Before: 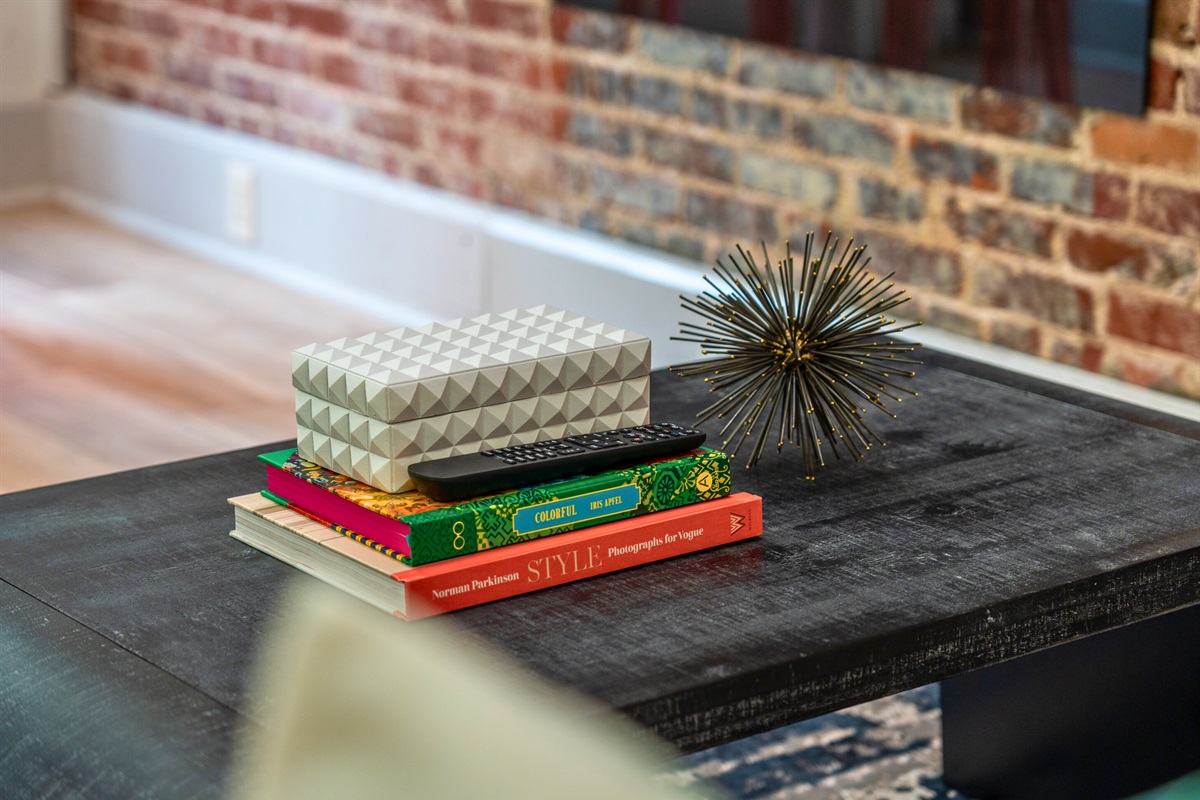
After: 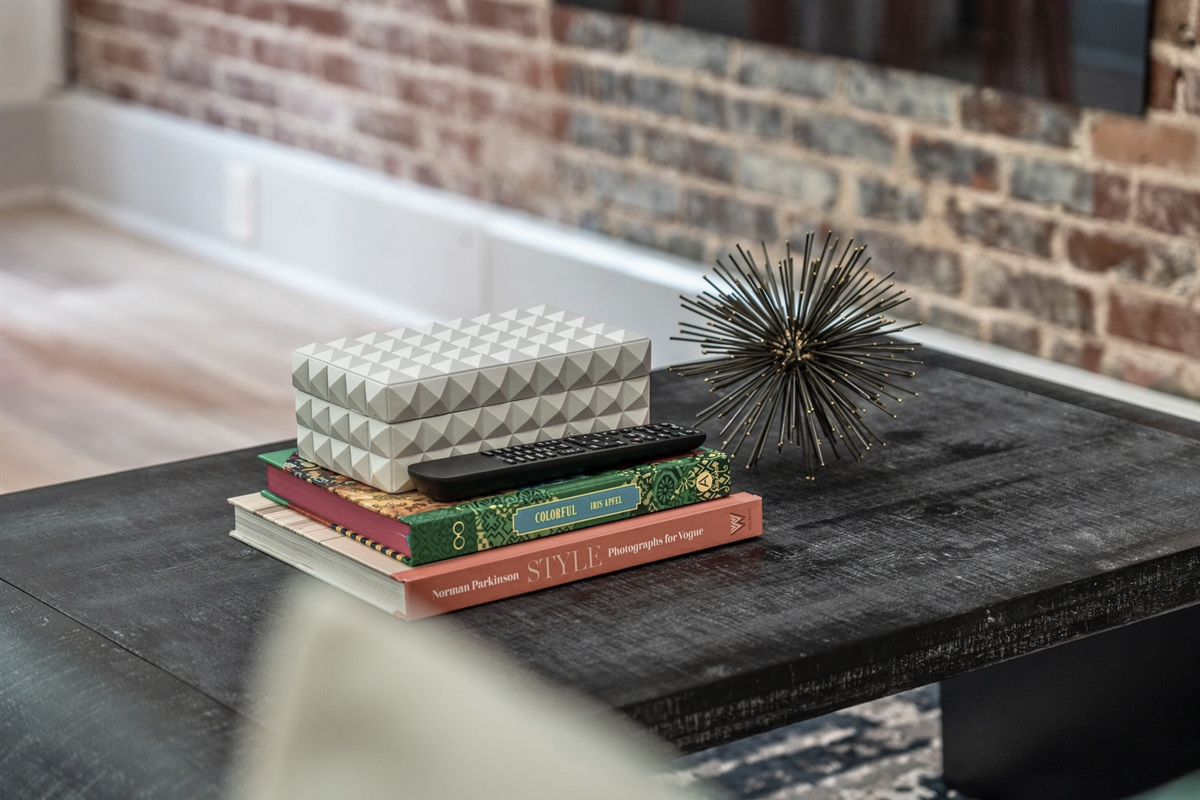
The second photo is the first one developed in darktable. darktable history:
color correction: saturation 0.5
